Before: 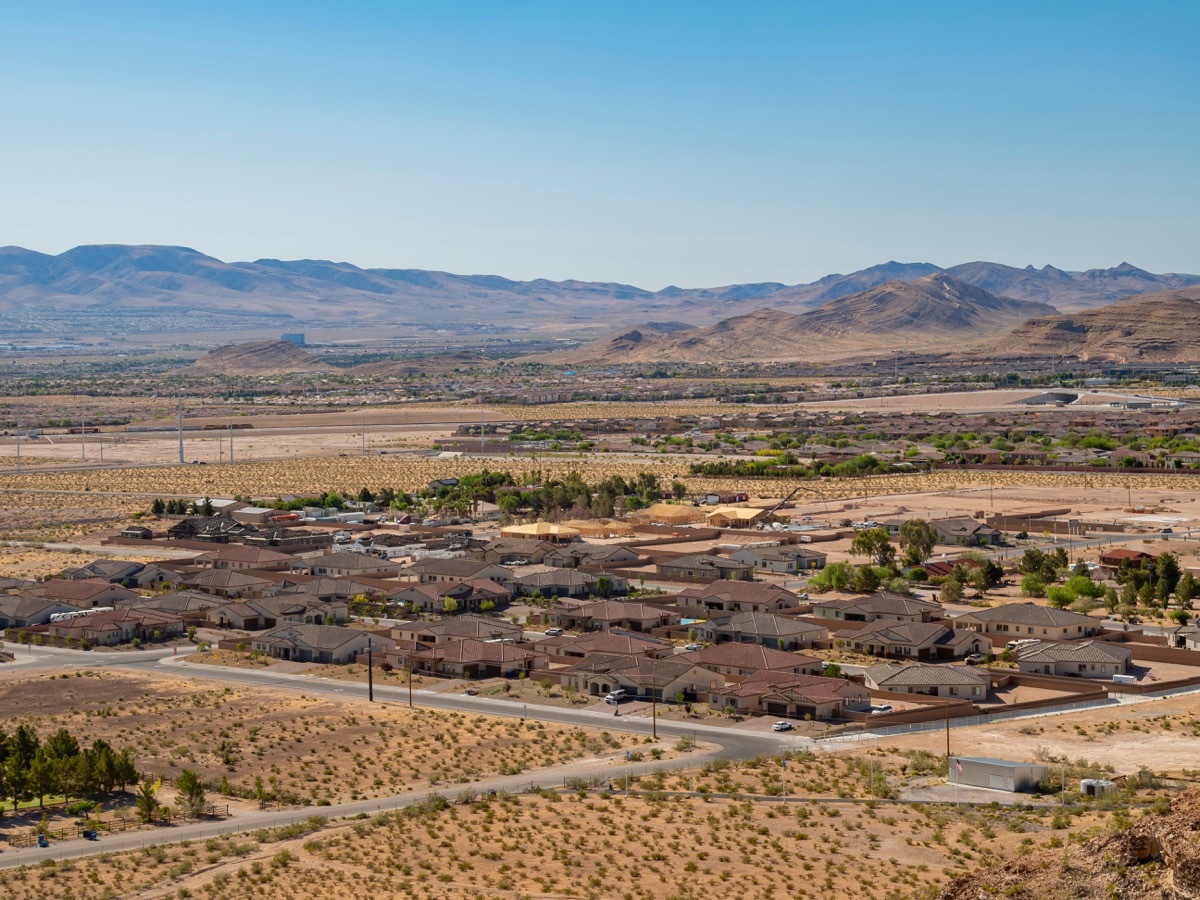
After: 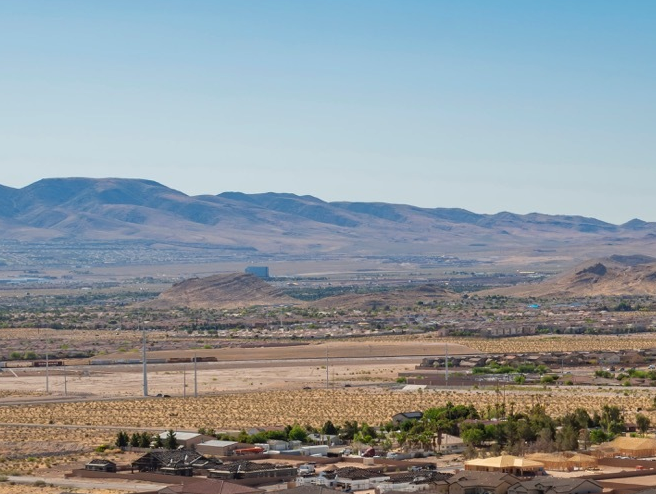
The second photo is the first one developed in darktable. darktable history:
crop and rotate: left 3.047%, top 7.509%, right 42.236%, bottom 37.598%
shadows and highlights: shadows -88.03, highlights -35.45, shadows color adjustment 99.15%, highlights color adjustment 0%, soften with gaussian
